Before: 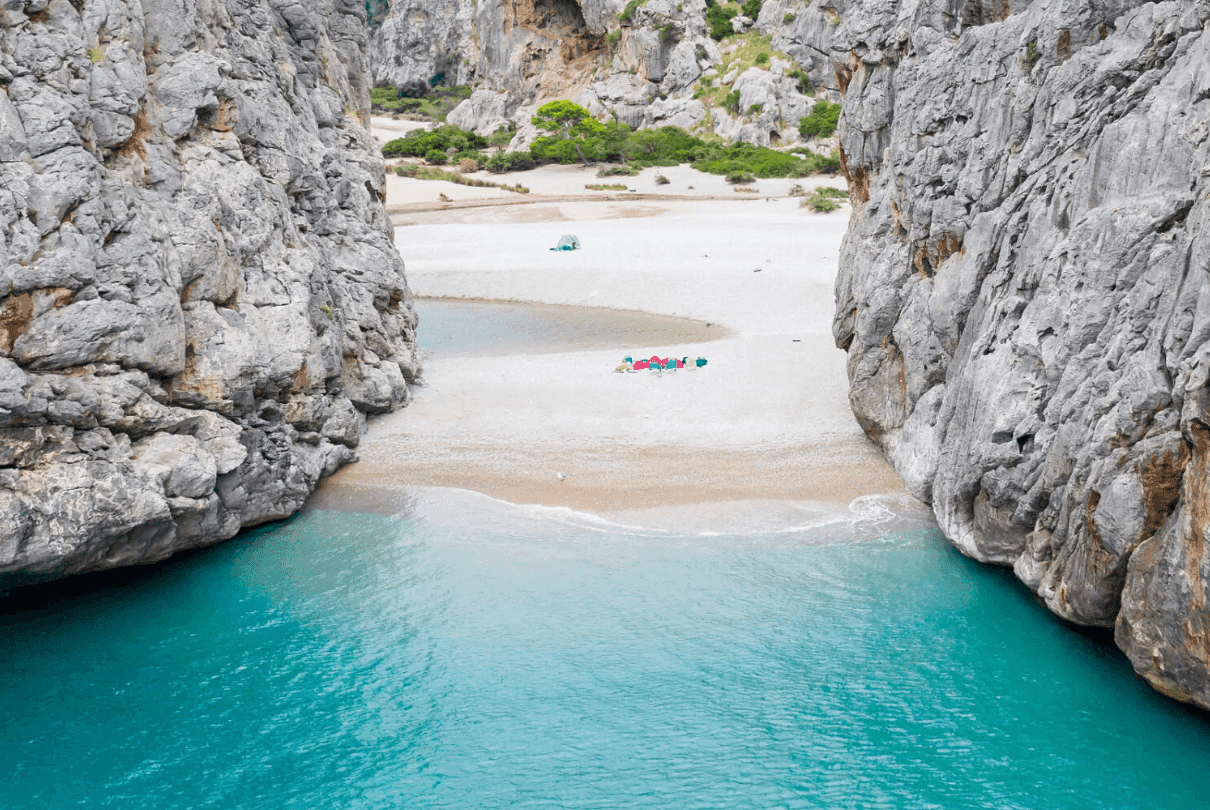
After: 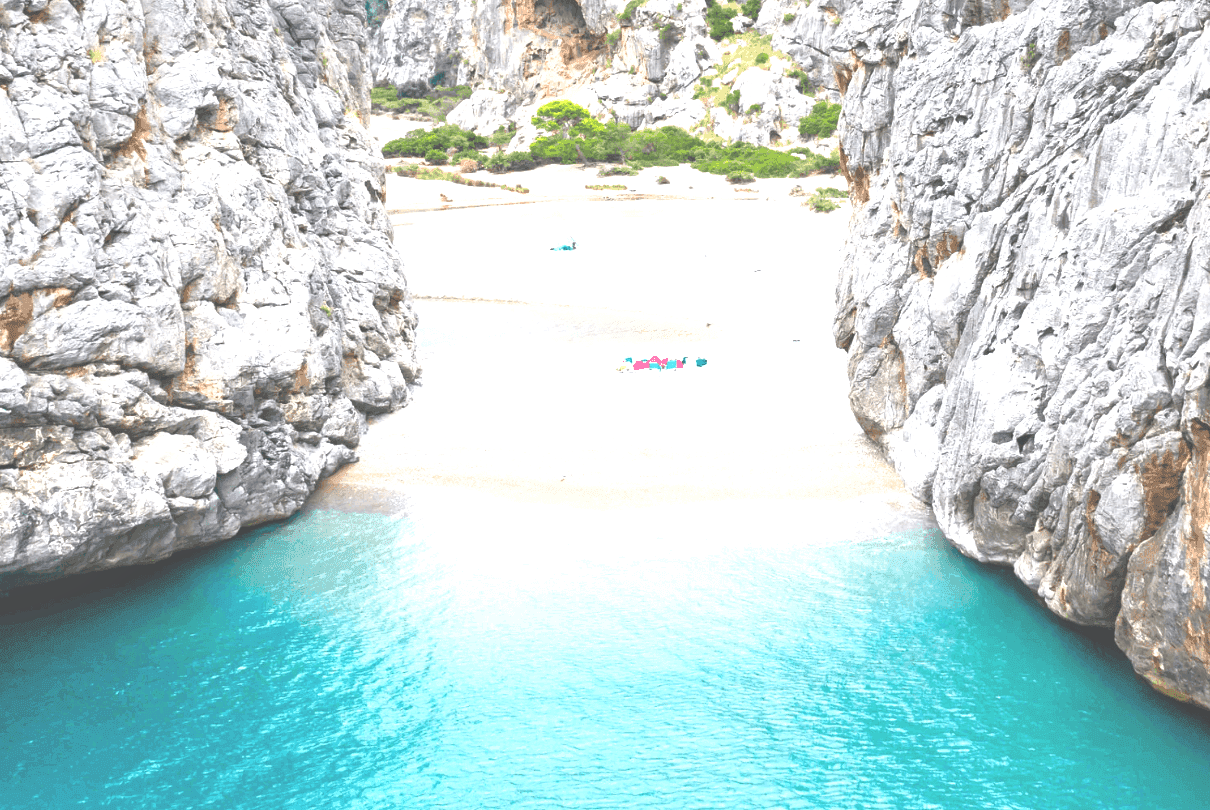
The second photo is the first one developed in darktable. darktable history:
exposure: black level correction -0.023, exposure 1.397 EV, compensate highlight preservation false
tone equalizer: -8 EV 0.25 EV, -7 EV 0.417 EV, -6 EV 0.417 EV, -5 EV 0.25 EV, -3 EV -0.25 EV, -2 EV -0.417 EV, -1 EV -0.417 EV, +0 EV -0.25 EV, edges refinement/feathering 500, mask exposure compensation -1.57 EV, preserve details guided filter
